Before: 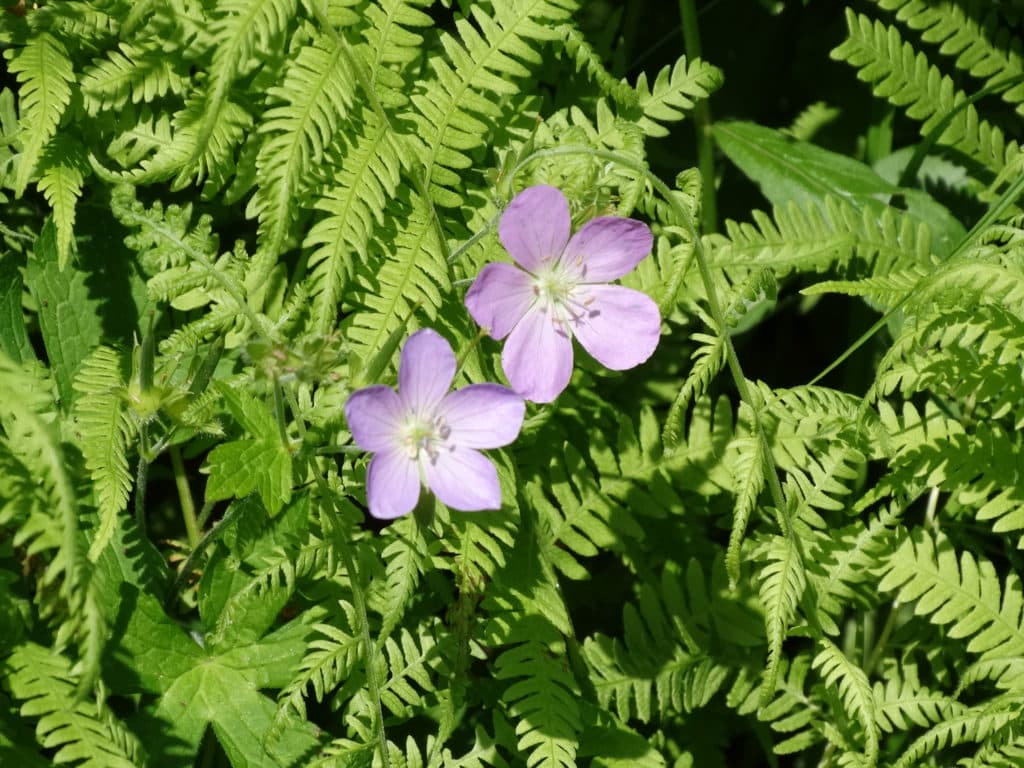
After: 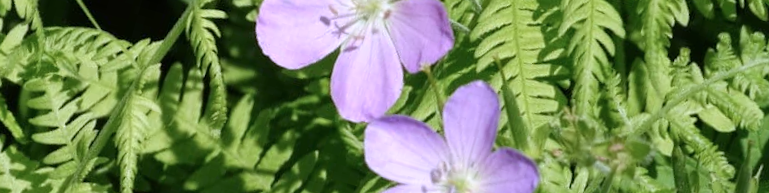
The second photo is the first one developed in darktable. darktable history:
crop and rotate: angle 16.12°, top 30.835%, bottom 35.653%
color calibration: illuminant as shot in camera, x 0.363, y 0.385, temperature 4528.04 K
